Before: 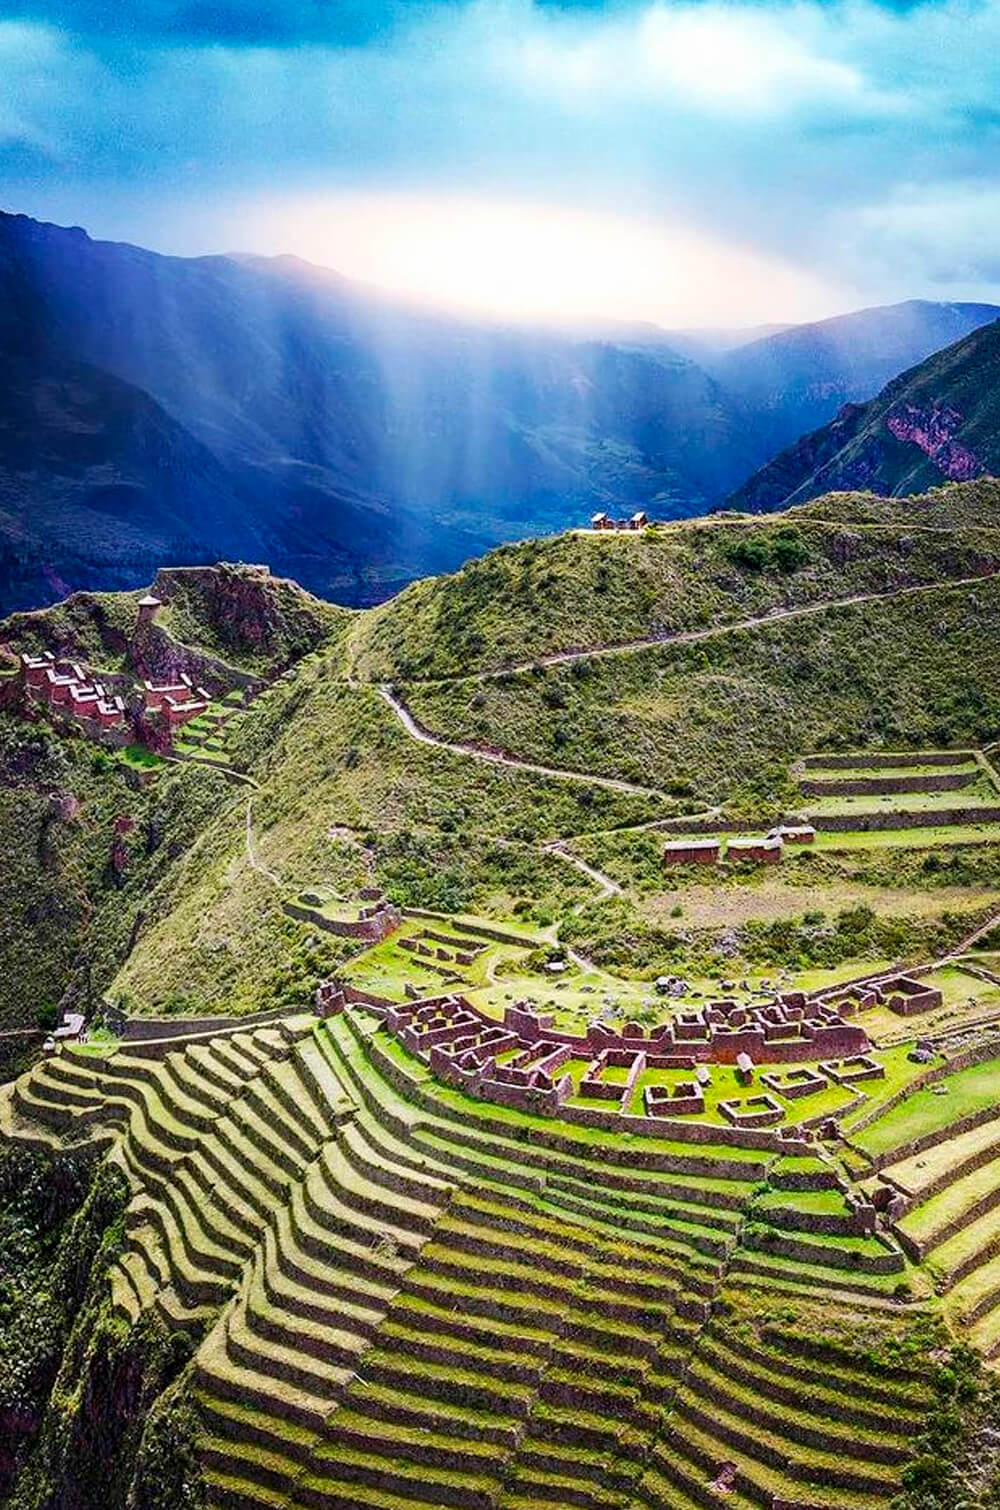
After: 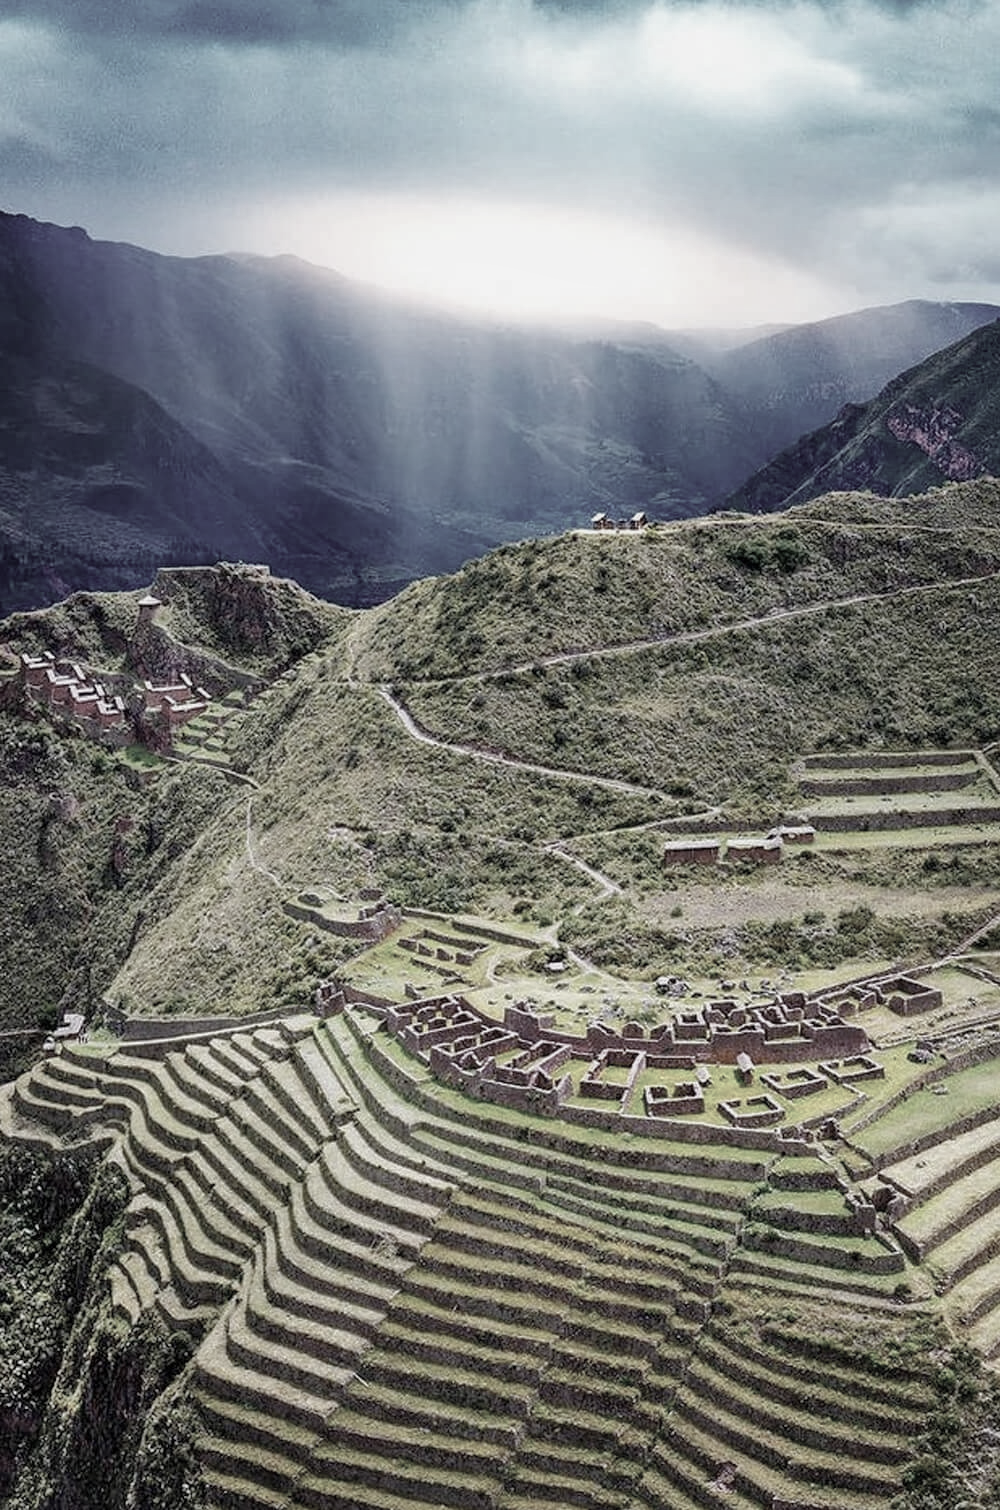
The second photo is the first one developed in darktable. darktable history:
color correction: saturation 0.3
shadows and highlights: shadows 37.27, highlights -28.18, soften with gaussian
tone equalizer: -8 EV 0.25 EV, -7 EV 0.417 EV, -6 EV 0.417 EV, -5 EV 0.25 EV, -3 EV -0.25 EV, -2 EV -0.417 EV, -1 EV -0.417 EV, +0 EV -0.25 EV, edges refinement/feathering 500, mask exposure compensation -1.57 EV, preserve details guided filter
exposure: exposure 0.2 EV, compensate highlight preservation false
